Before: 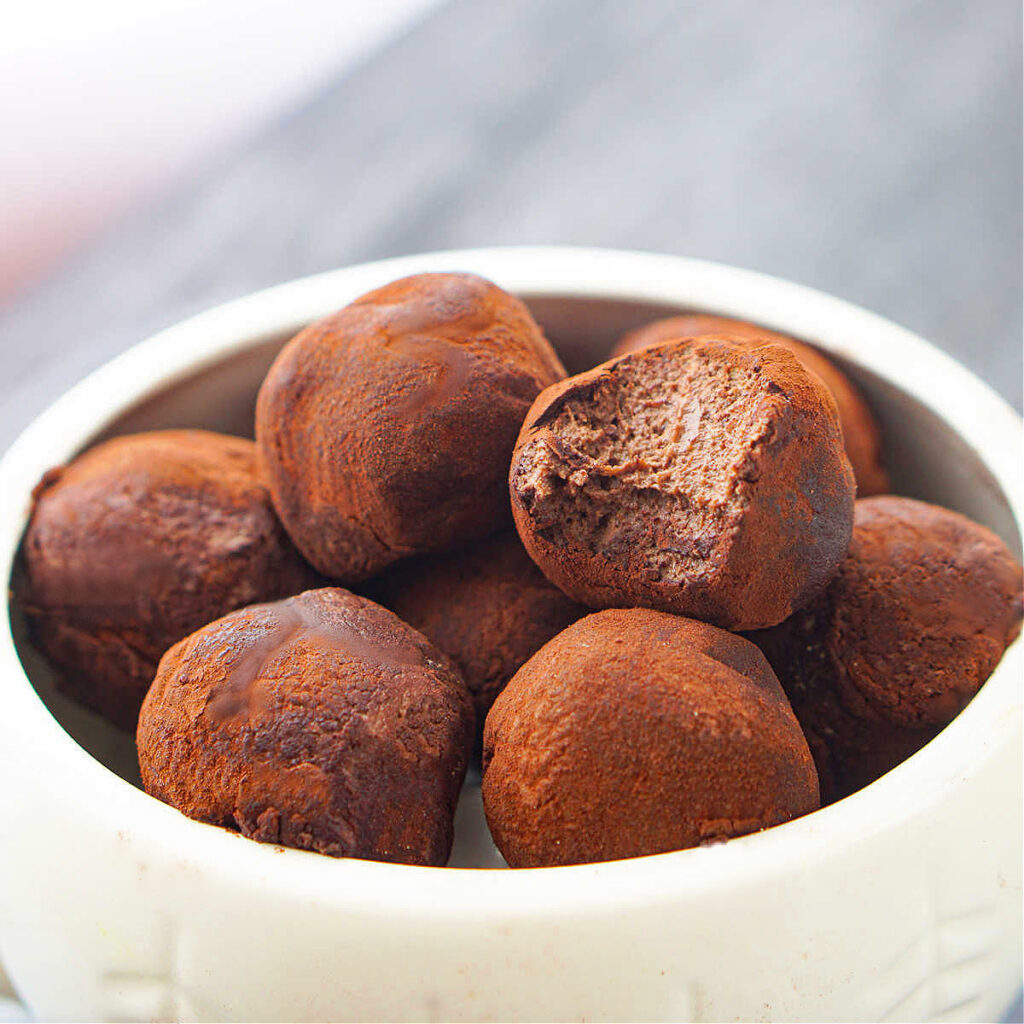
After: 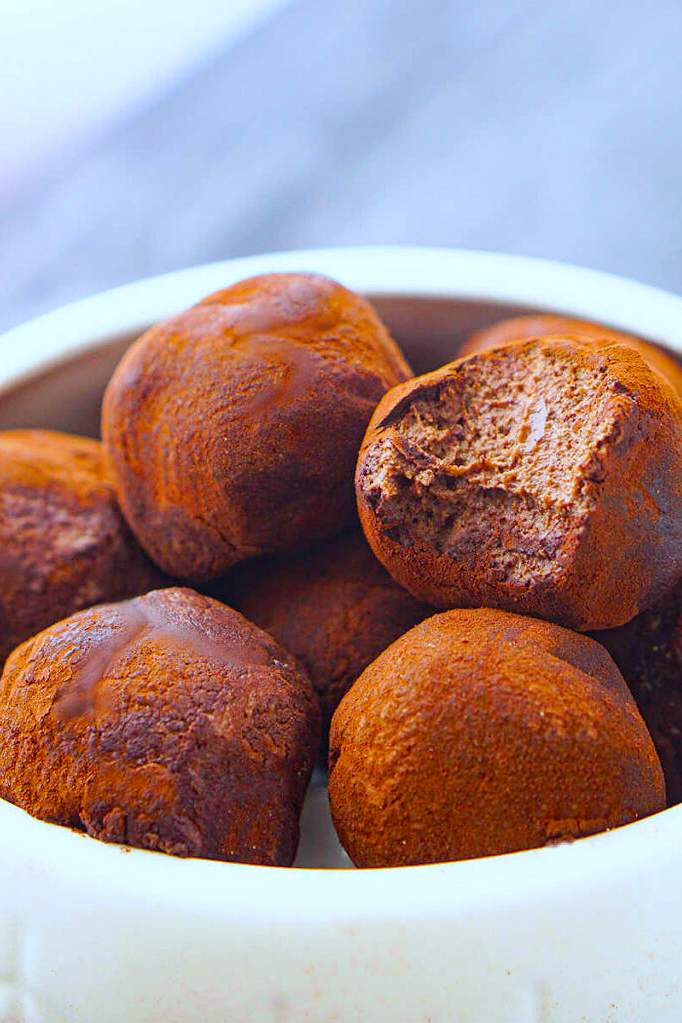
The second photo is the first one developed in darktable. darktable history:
base curve: curves: ch0 [(0, 0) (0.283, 0.295) (1, 1)], preserve colors none
crop and rotate: left 15.055%, right 18.278%
white balance: red 0.931, blue 1.11
color balance rgb: perceptual saturation grading › global saturation 40%, global vibrance 15%
